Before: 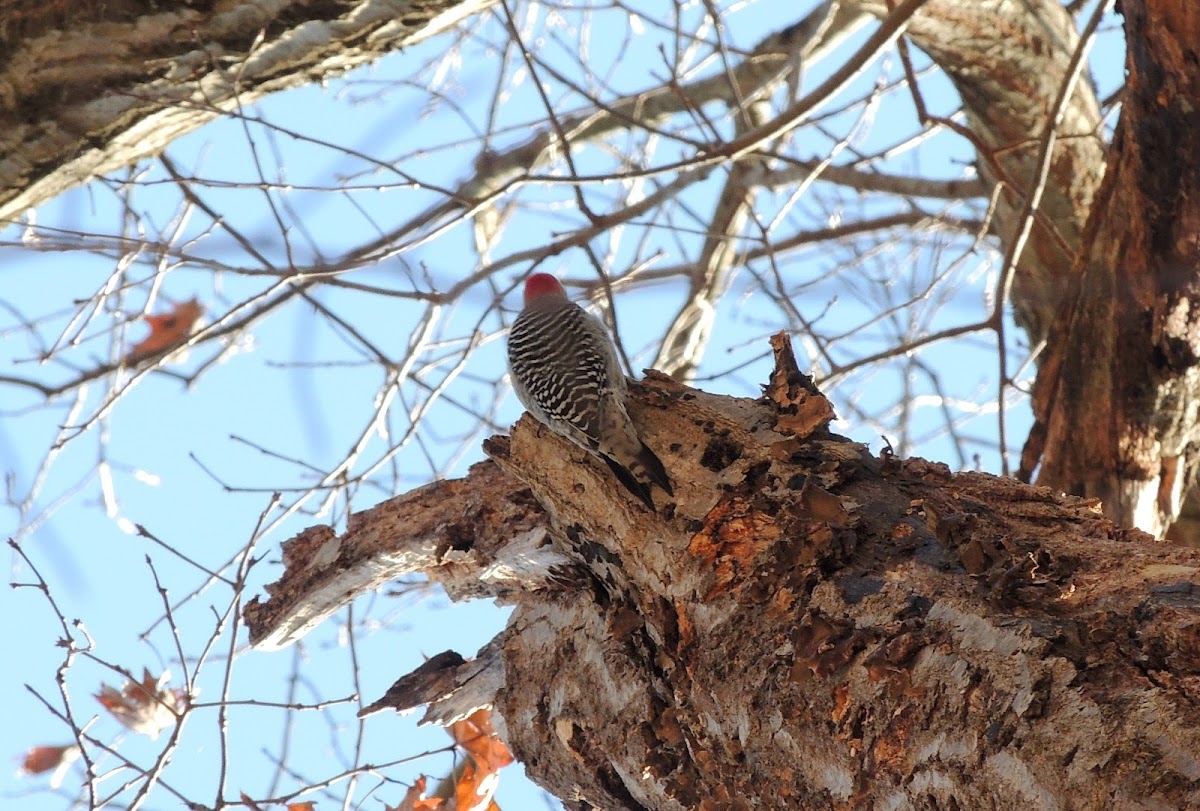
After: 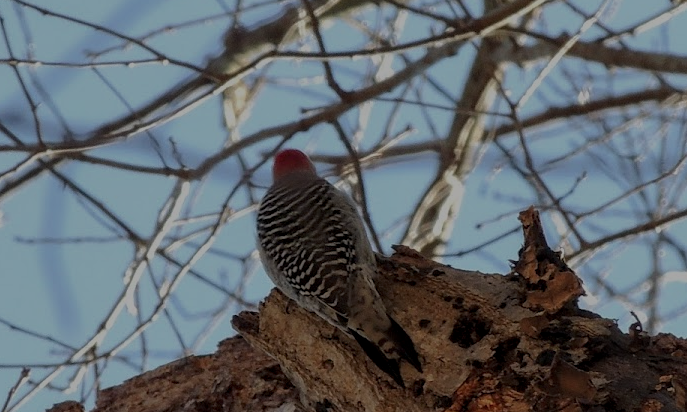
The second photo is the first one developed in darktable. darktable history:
crop: left 20.999%, top 15.395%, right 21.738%, bottom 33.718%
local contrast: on, module defaults
exposure: exposure -1.474 EV, compensate highlight preservation false
